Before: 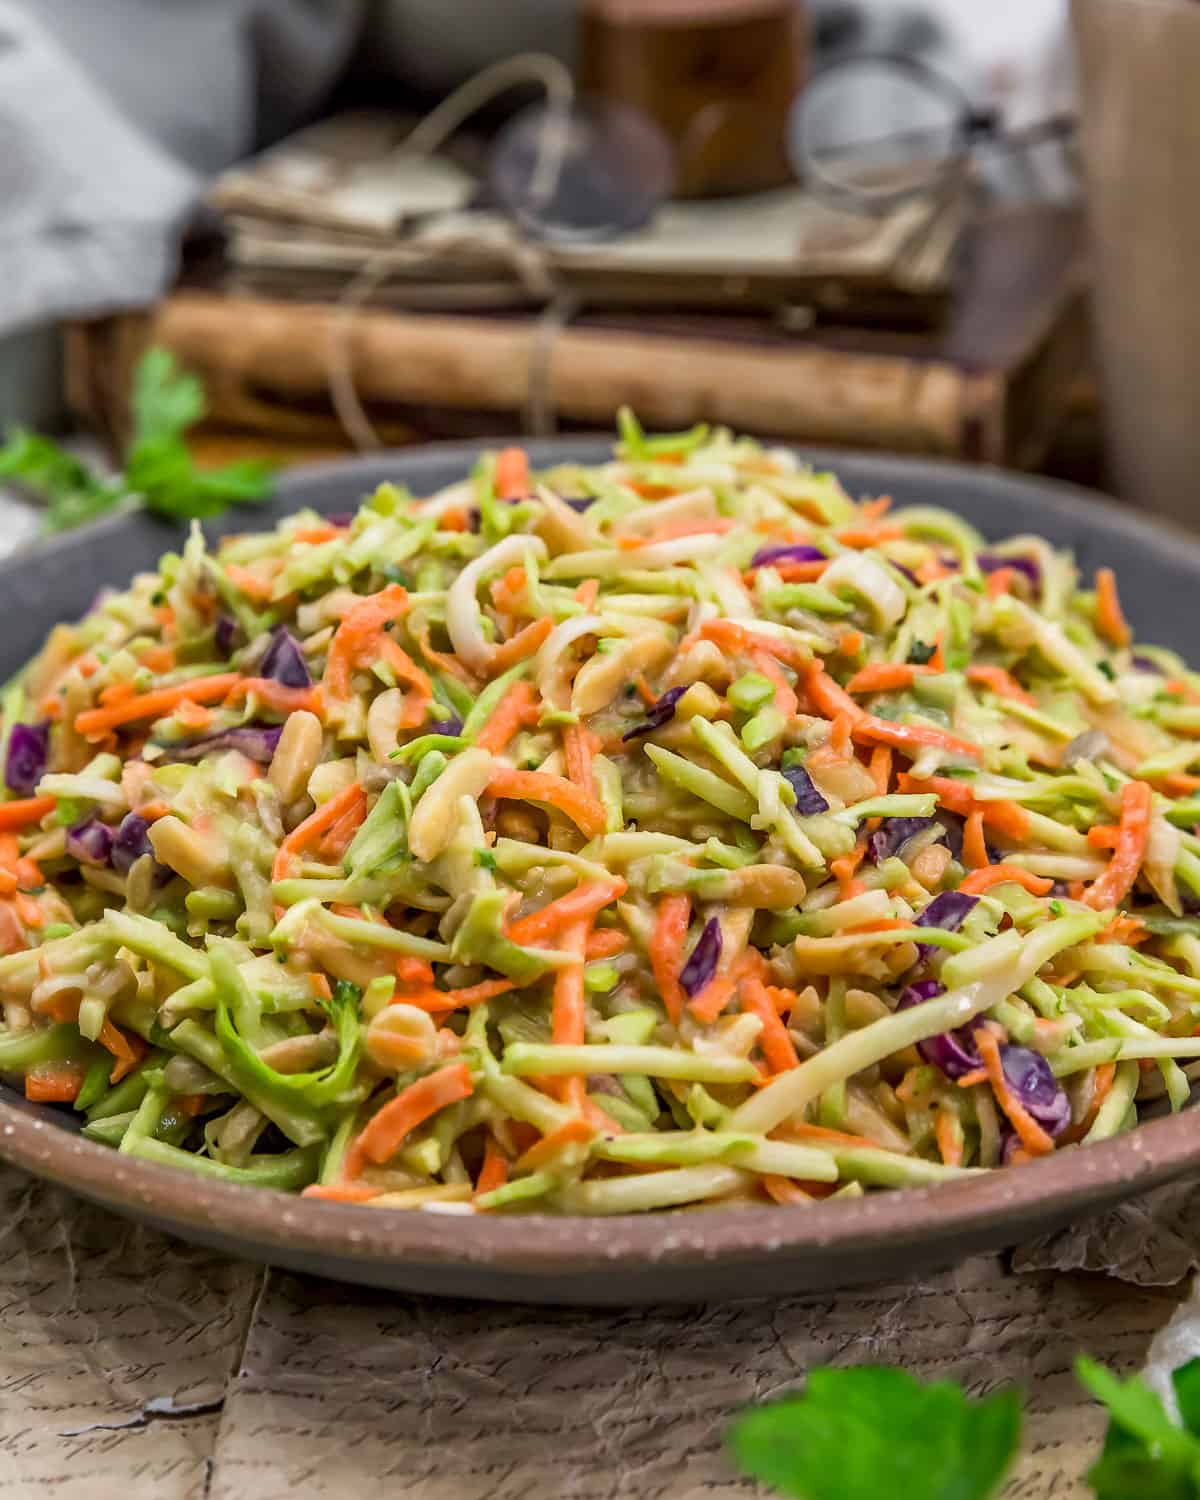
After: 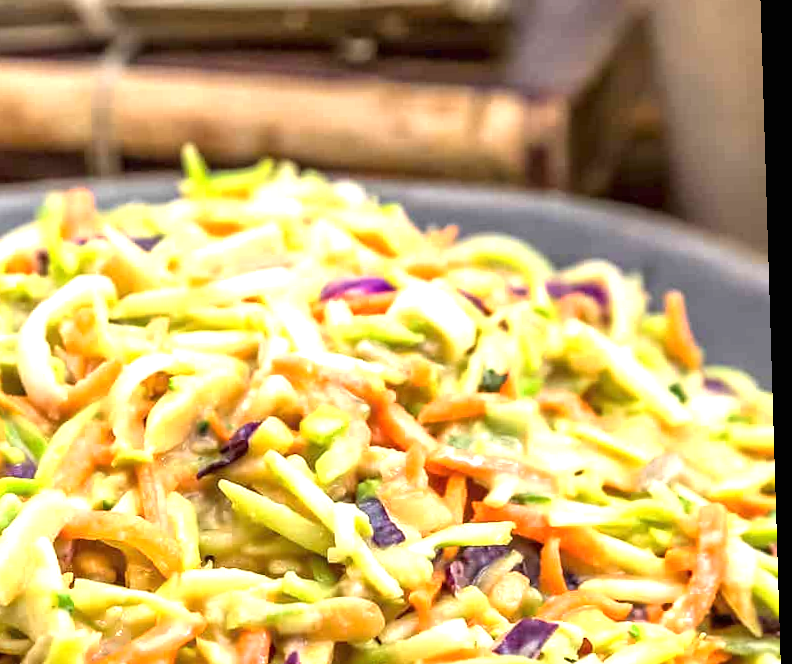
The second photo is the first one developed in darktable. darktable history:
exposure: black level correction 0, exposure 1.2 EV, compensate exposure bias true, compensate highlight preservation false
crop: left 36.005%, top 18.293%, right 0.31%, bottom 38.444%
rotate and perspective: rotation -1.75°, automatic cropping off
